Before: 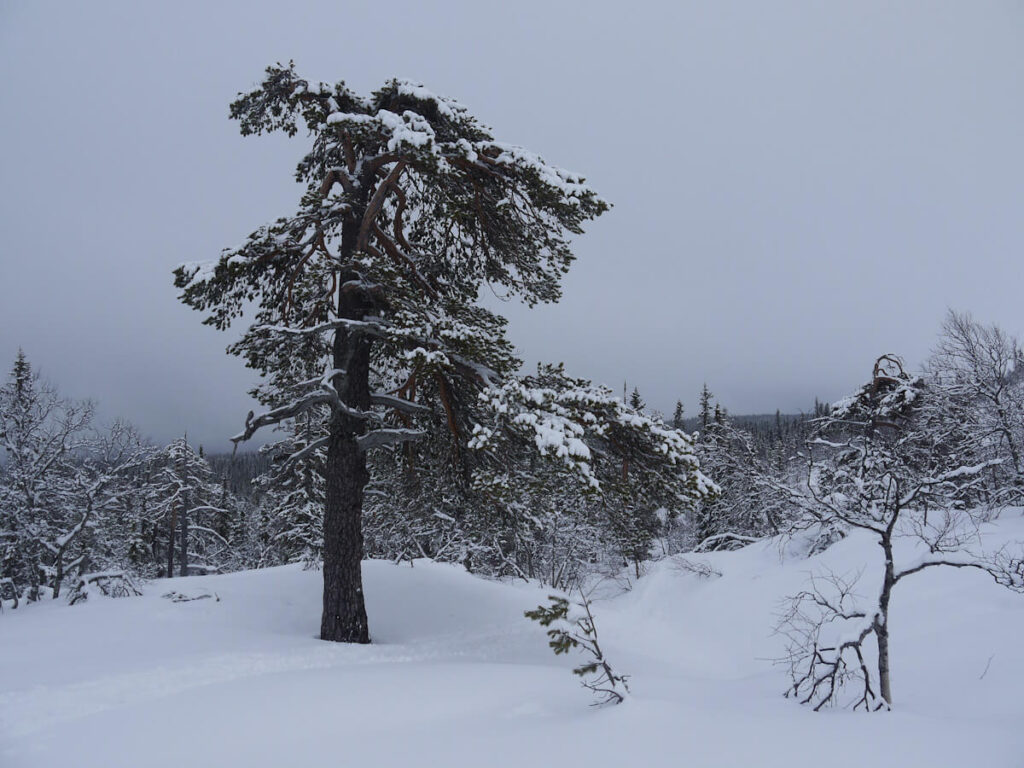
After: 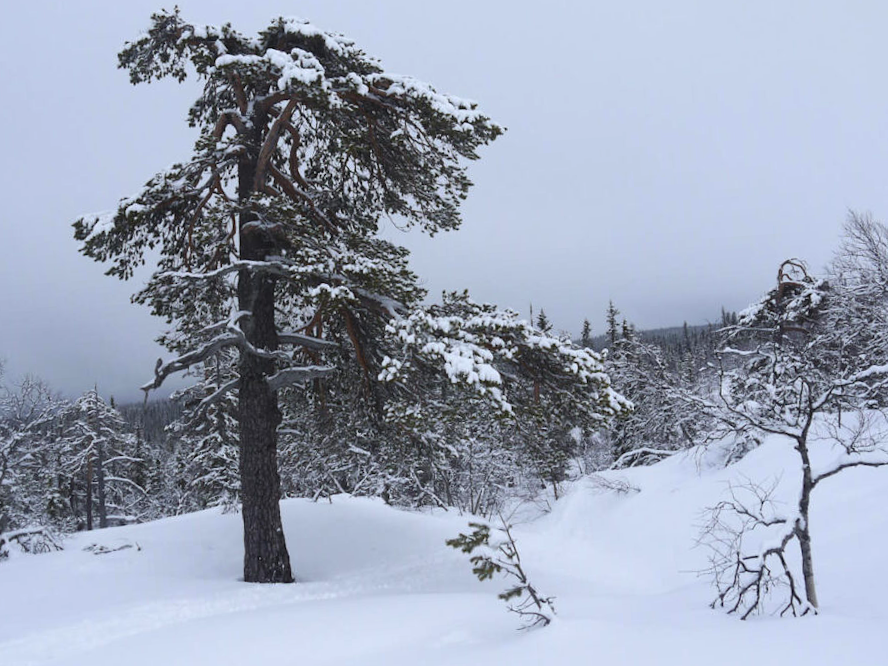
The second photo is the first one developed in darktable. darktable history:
exposure: black level correction -0.002, exposure 0.543 EV, compensate highlight preservation false
crop and rotate: angle 3.86°, left 5.675%, top 5.673%
